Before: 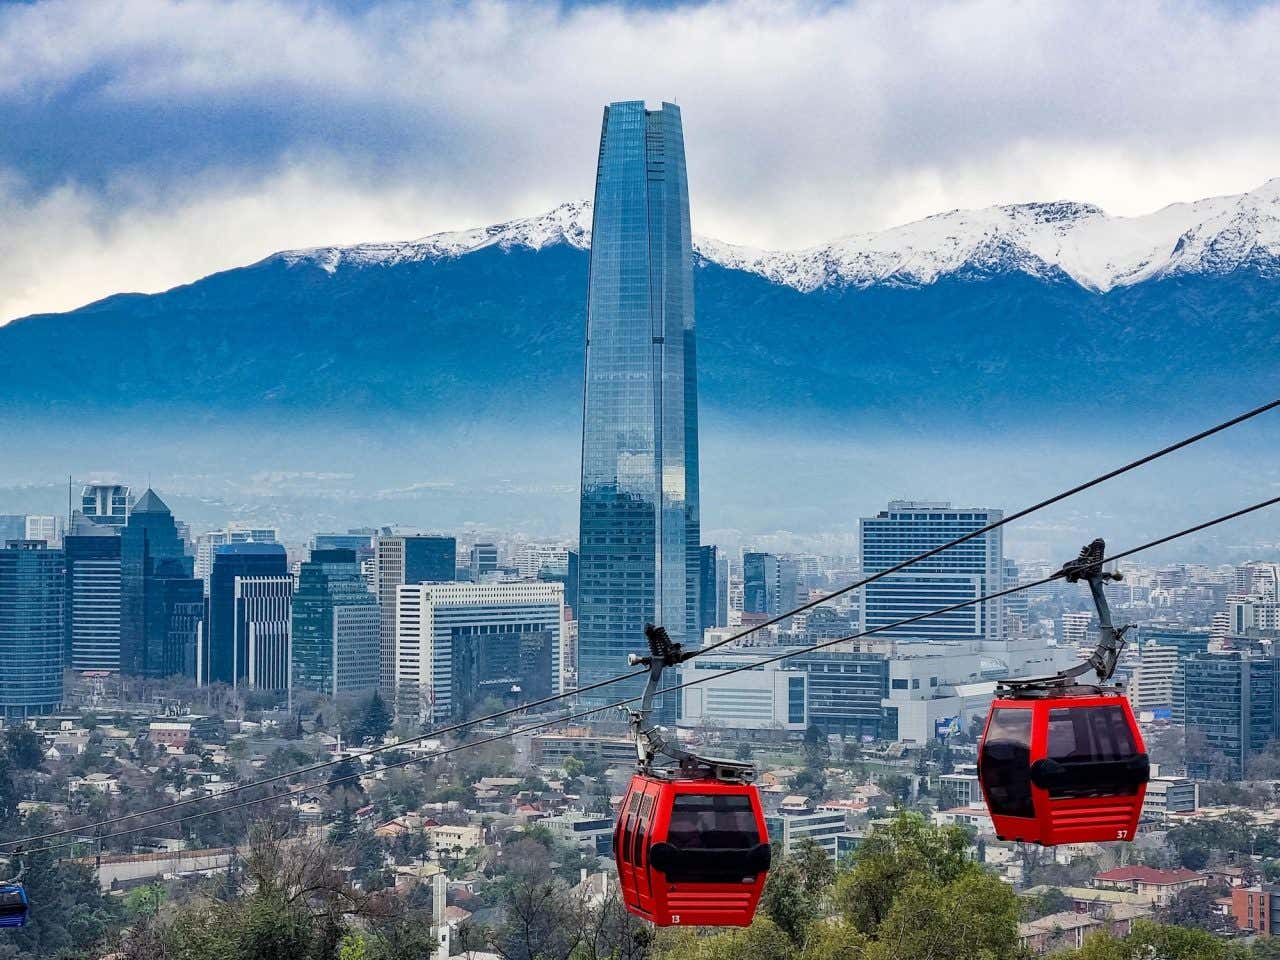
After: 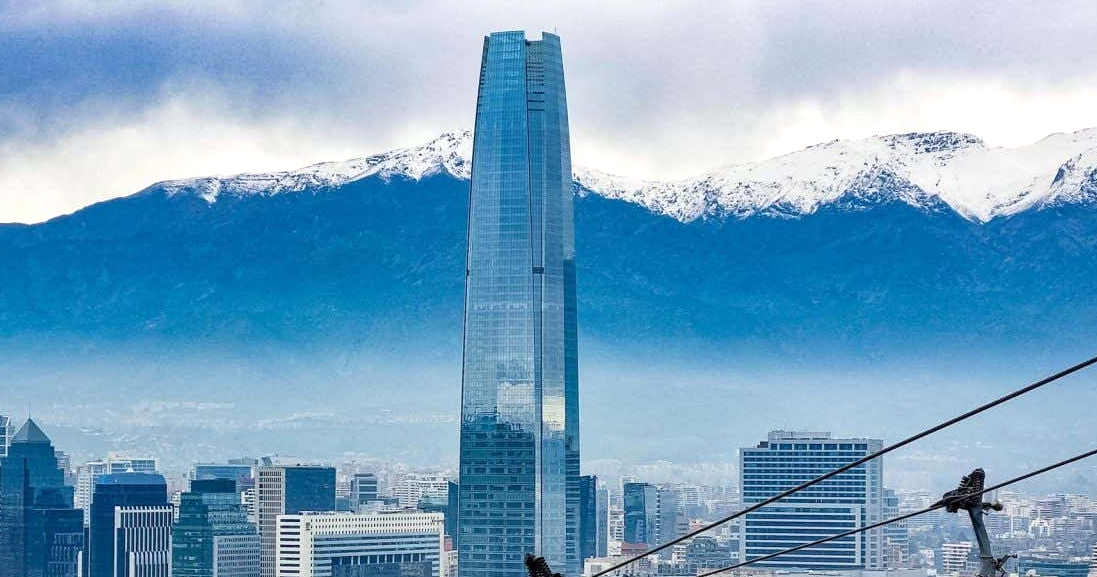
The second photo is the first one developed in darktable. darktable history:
exposure: exposure 0.197 EV, compensate exposure bias true, compensate highlight preservation false
crop and rotate: left 9.379%, top 7.362%, right 4.91%, bottom 32.446%
